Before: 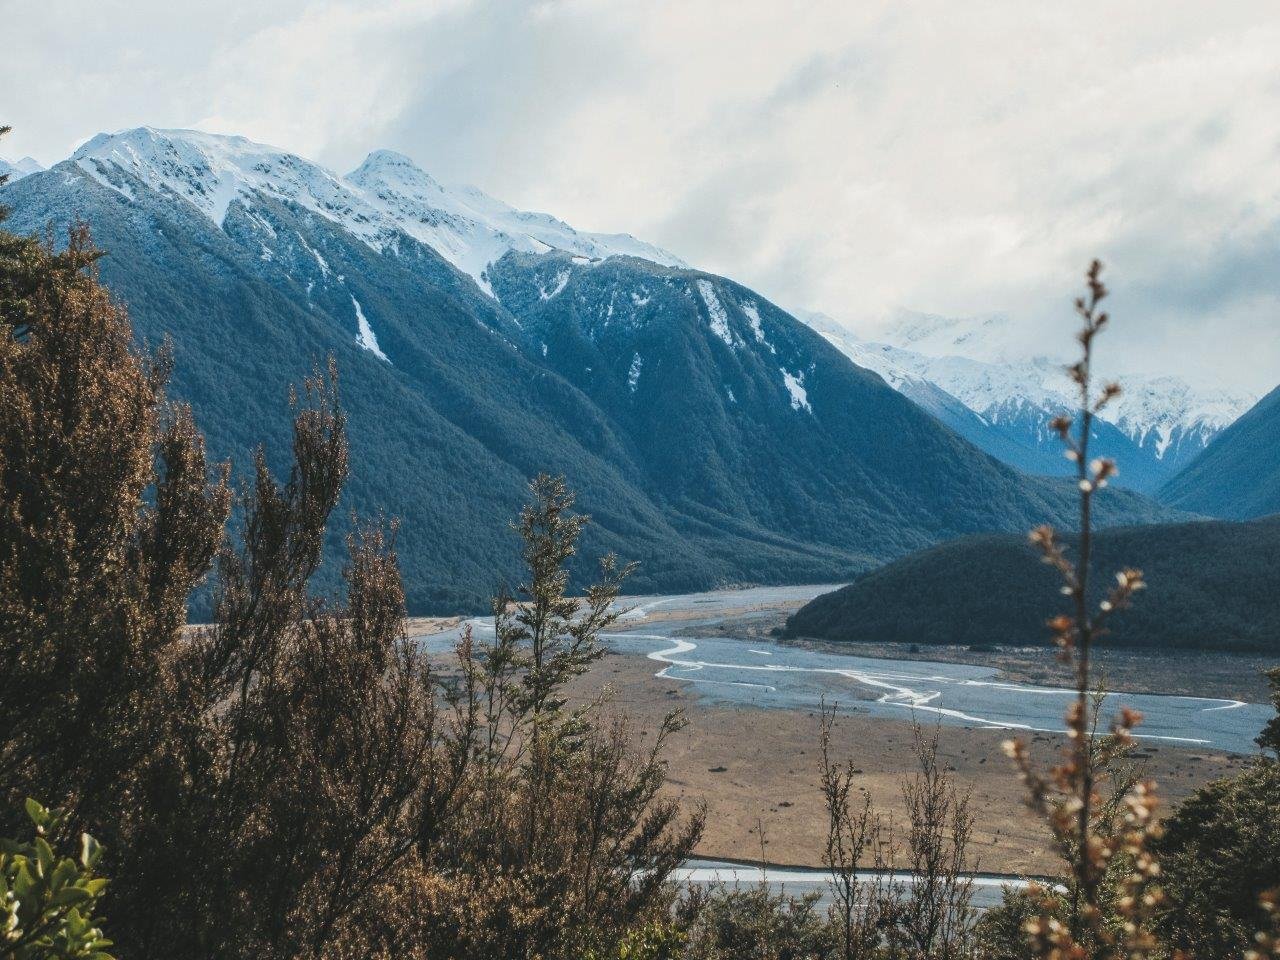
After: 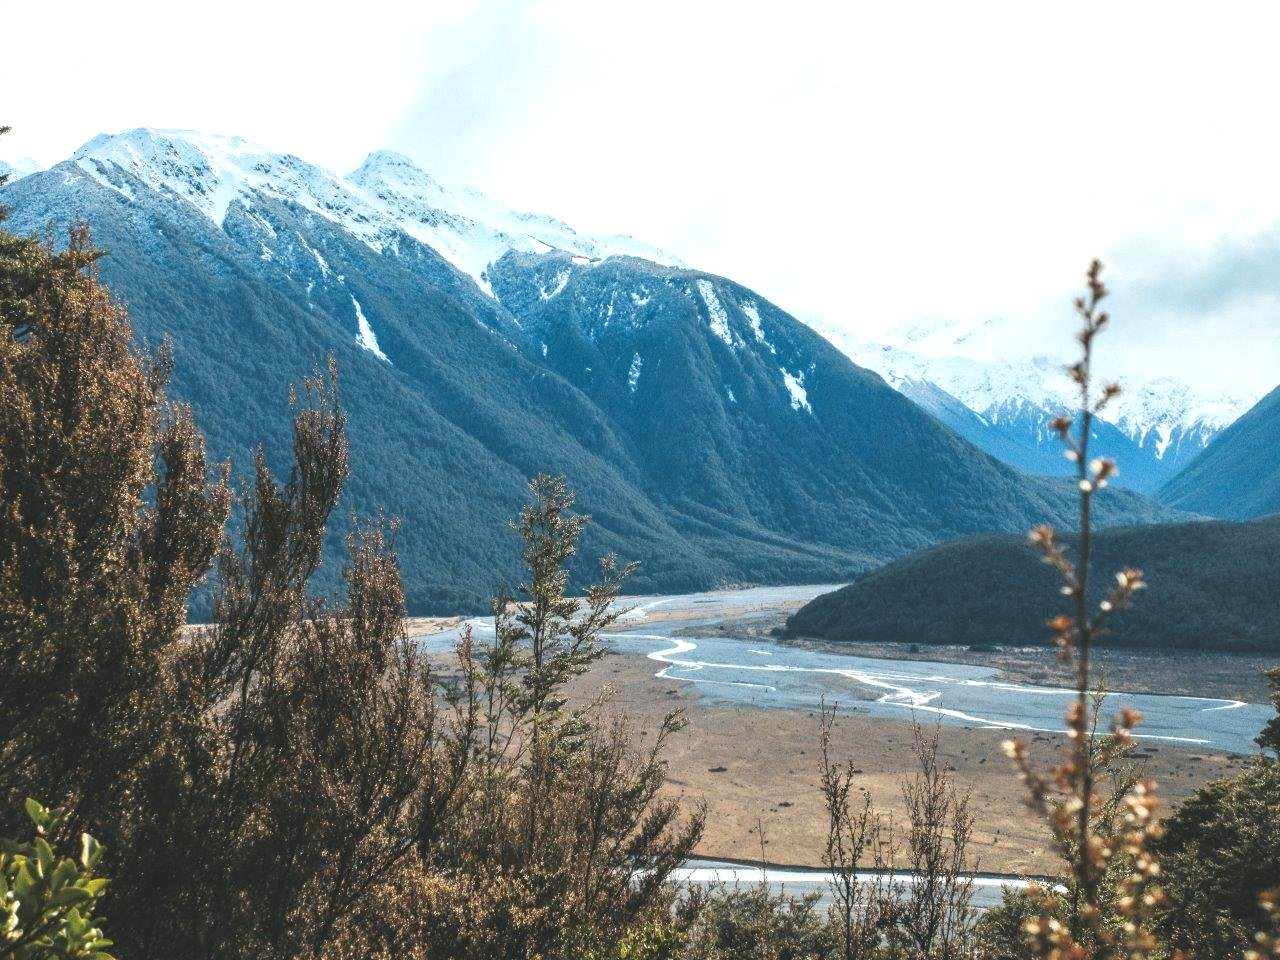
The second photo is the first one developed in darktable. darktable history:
exposure: exposure 0.703 EV, compensate highlight preservation false
tone equalizer: smoothing diameter 24.99%, edges refinement/feathering 7.43, preserve details guided filter
